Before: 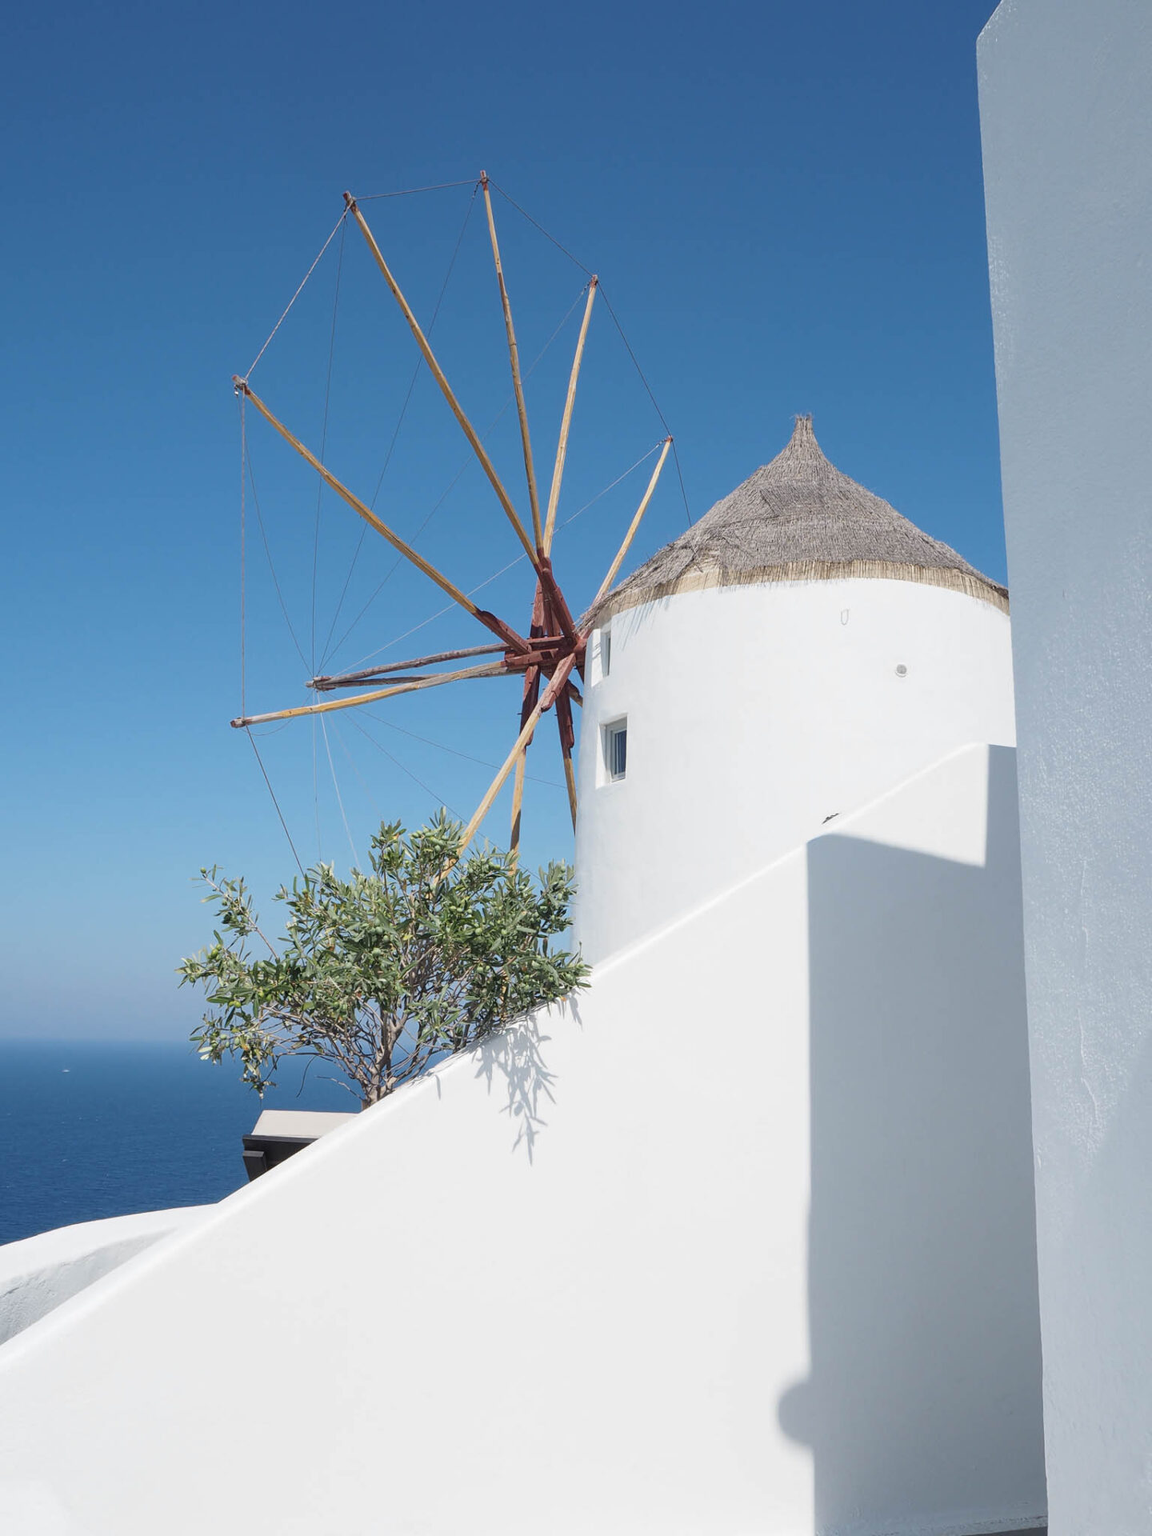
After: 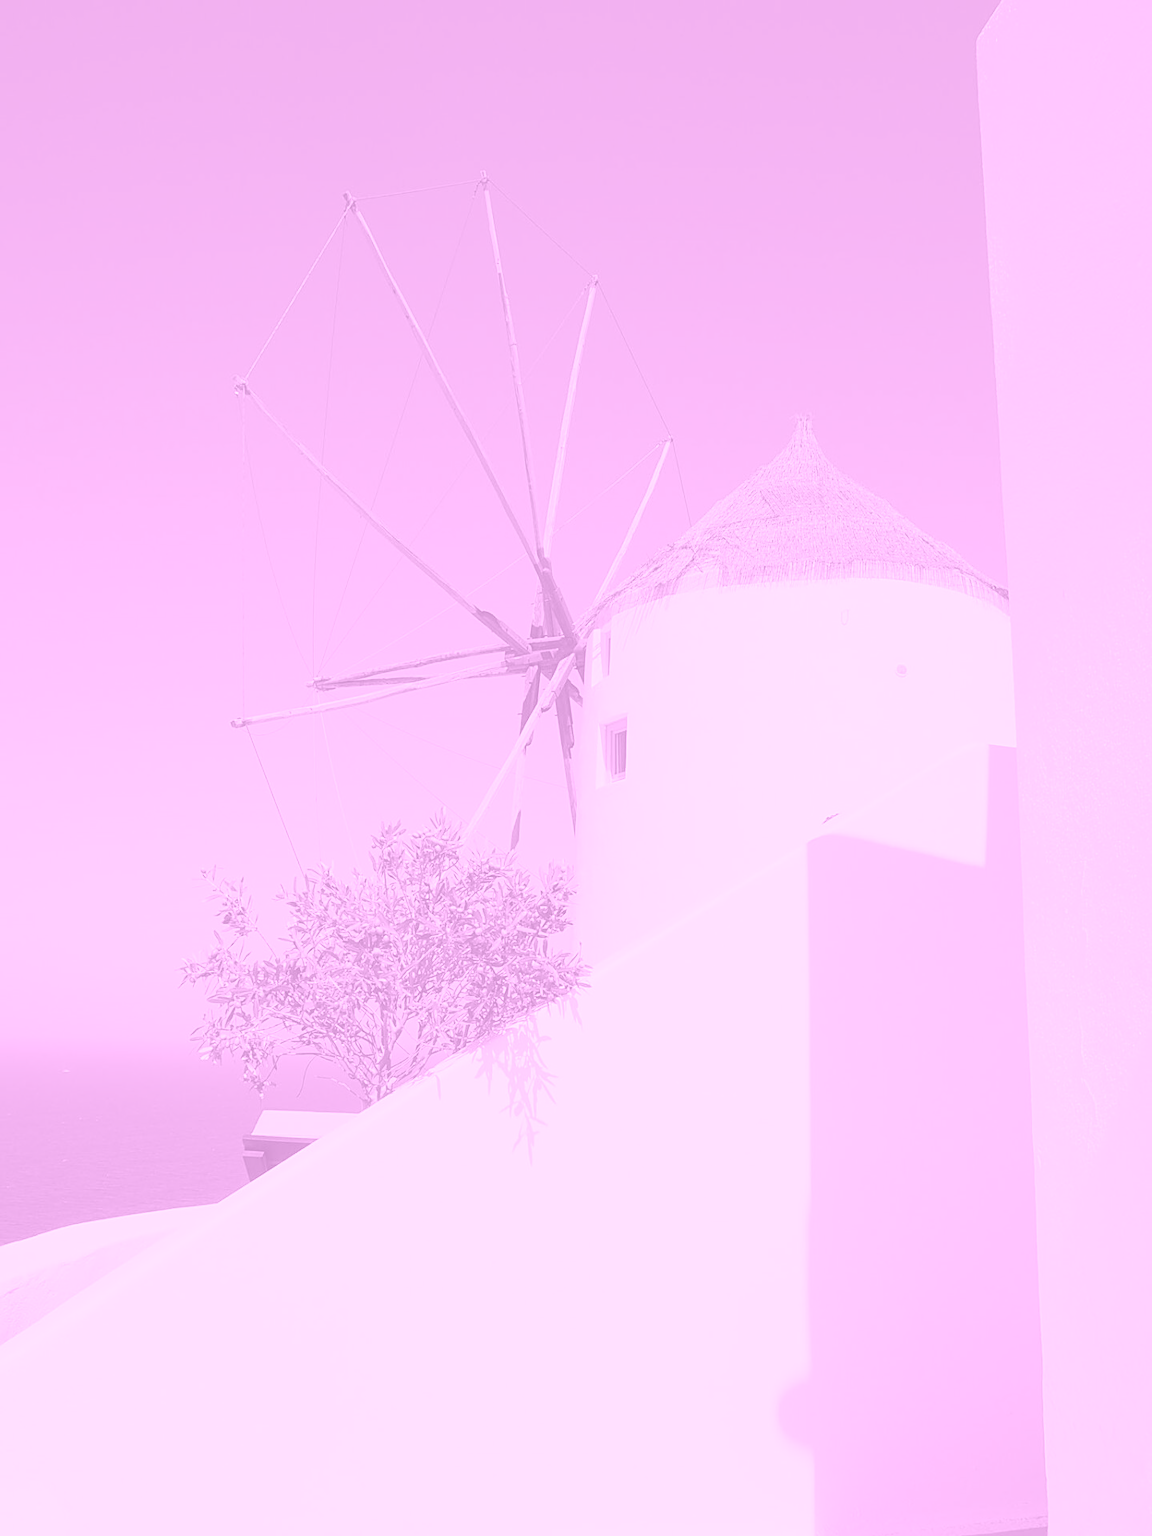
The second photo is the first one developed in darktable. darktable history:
colorize: hue 331.2°, saturation 75%, source mix 30.28%, lightness 70.52%, version 1
sharpen: on, module defaults
color correction: highlights a* 21.88, highlights b* 22.25
